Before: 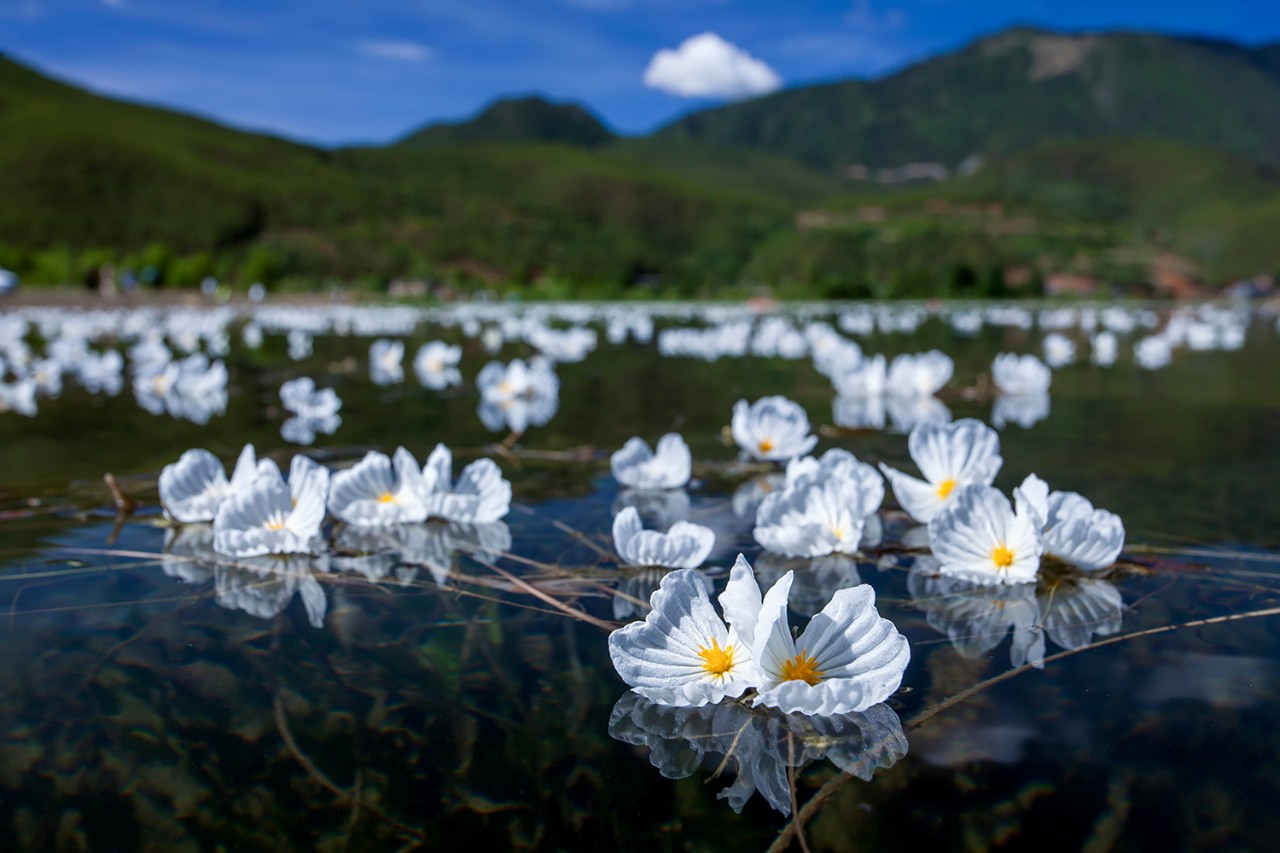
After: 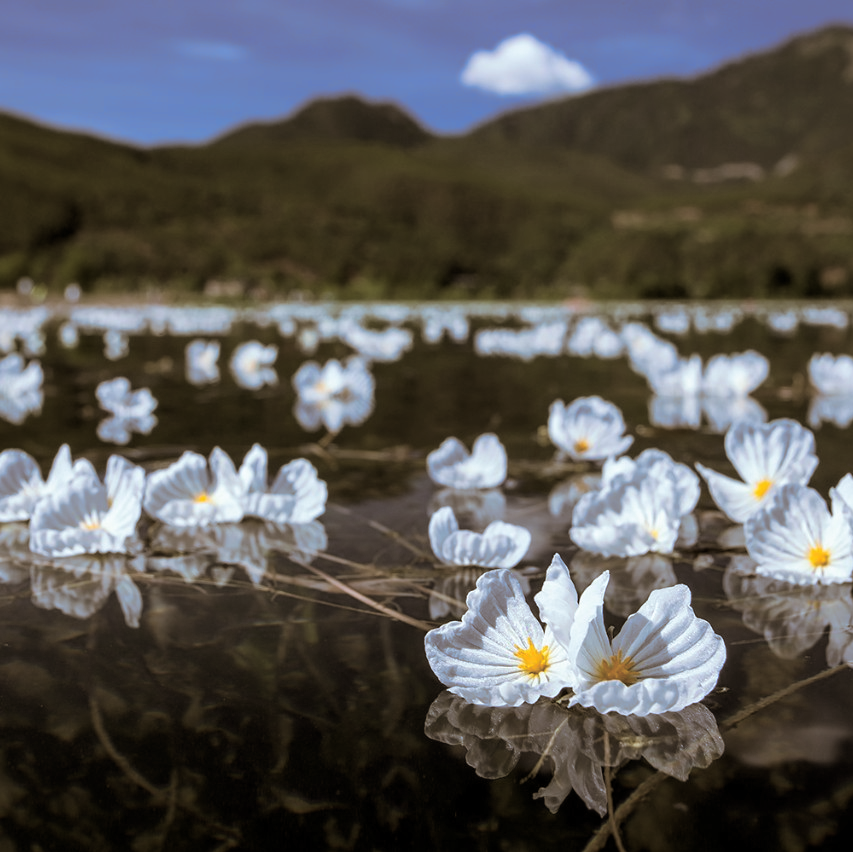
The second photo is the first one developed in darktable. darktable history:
split-toning: shadows › hue 37.98°, highlights › hue 185.58°, balance -55.261
crop and rotate: left 14.436%, right 18.898%
